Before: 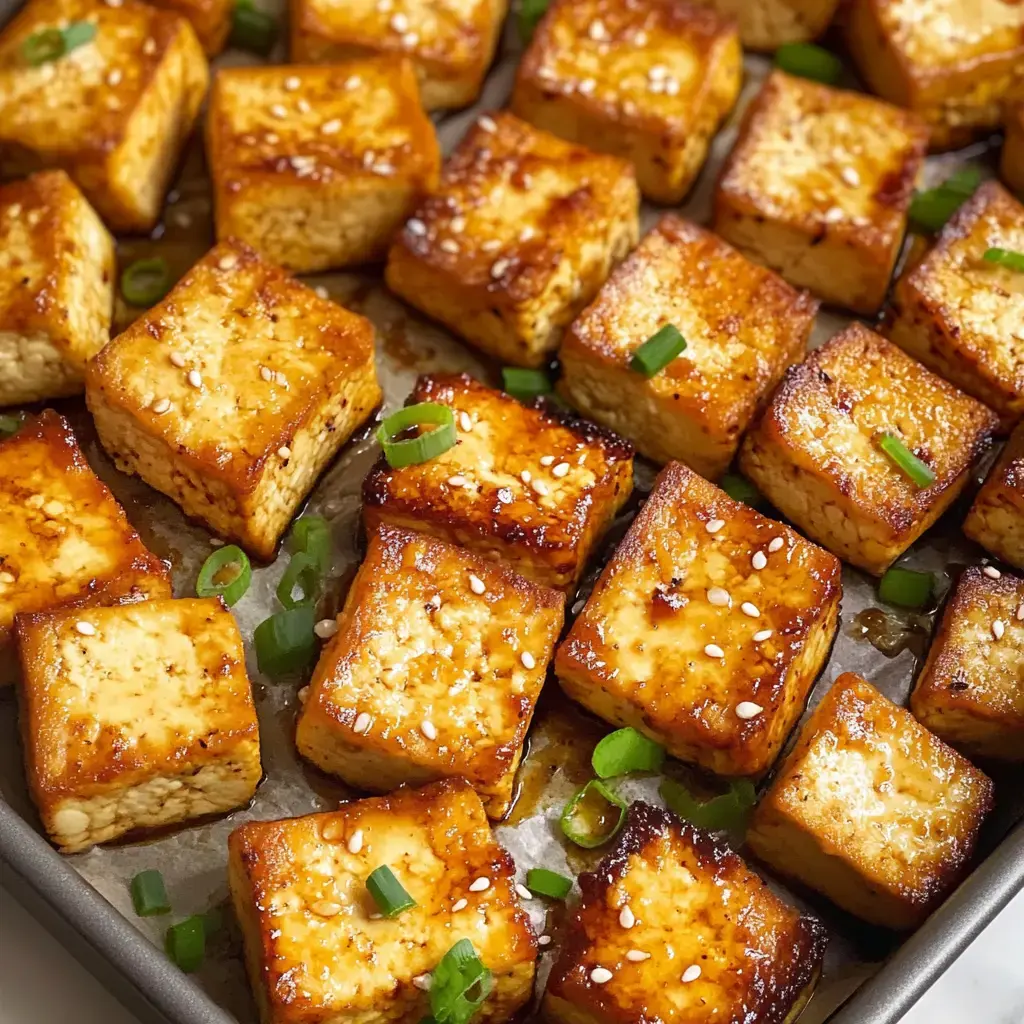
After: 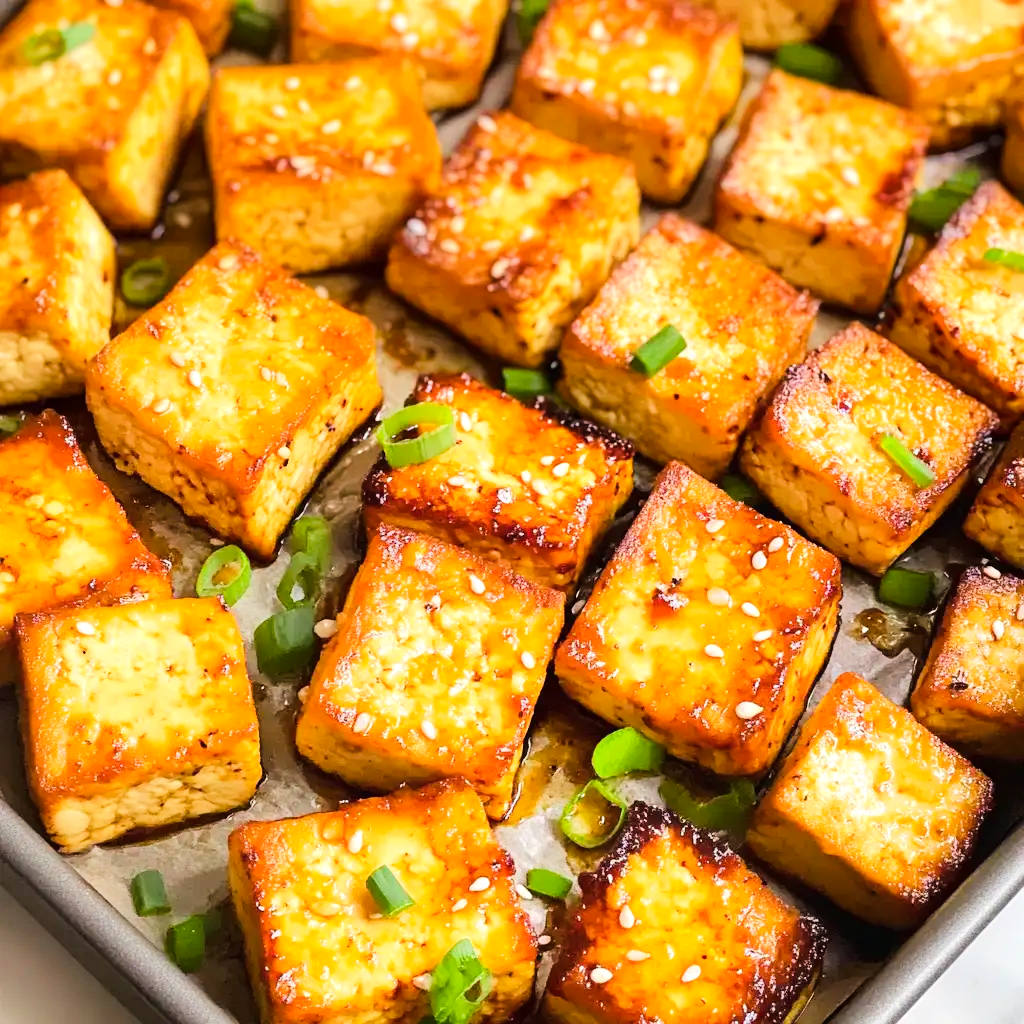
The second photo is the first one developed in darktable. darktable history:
color balance rgb: linear chroma grading › shadows -9.434%, linear chroma grading › global chroma 19.967%, perceptual saturation grading › global saturation -1.589%, perceptual saturation grading › highlights -7.064%, perceptual saturation grading › mid-tones 8.219%, perceptual saturation grading › shadows 3.036%
tone equalizer: -7 EV 0.164 EV, -6 EV 0.617 EV, -5 EV 1.14 EV, -4 EV 1.36 EV, -3 EV 1.16 EV, -2 EV 0.6 EV, -1 EV 0.163 EV, edges refinement/feathering 500, mask exposure compensation -1.57 EV, preserve details no
